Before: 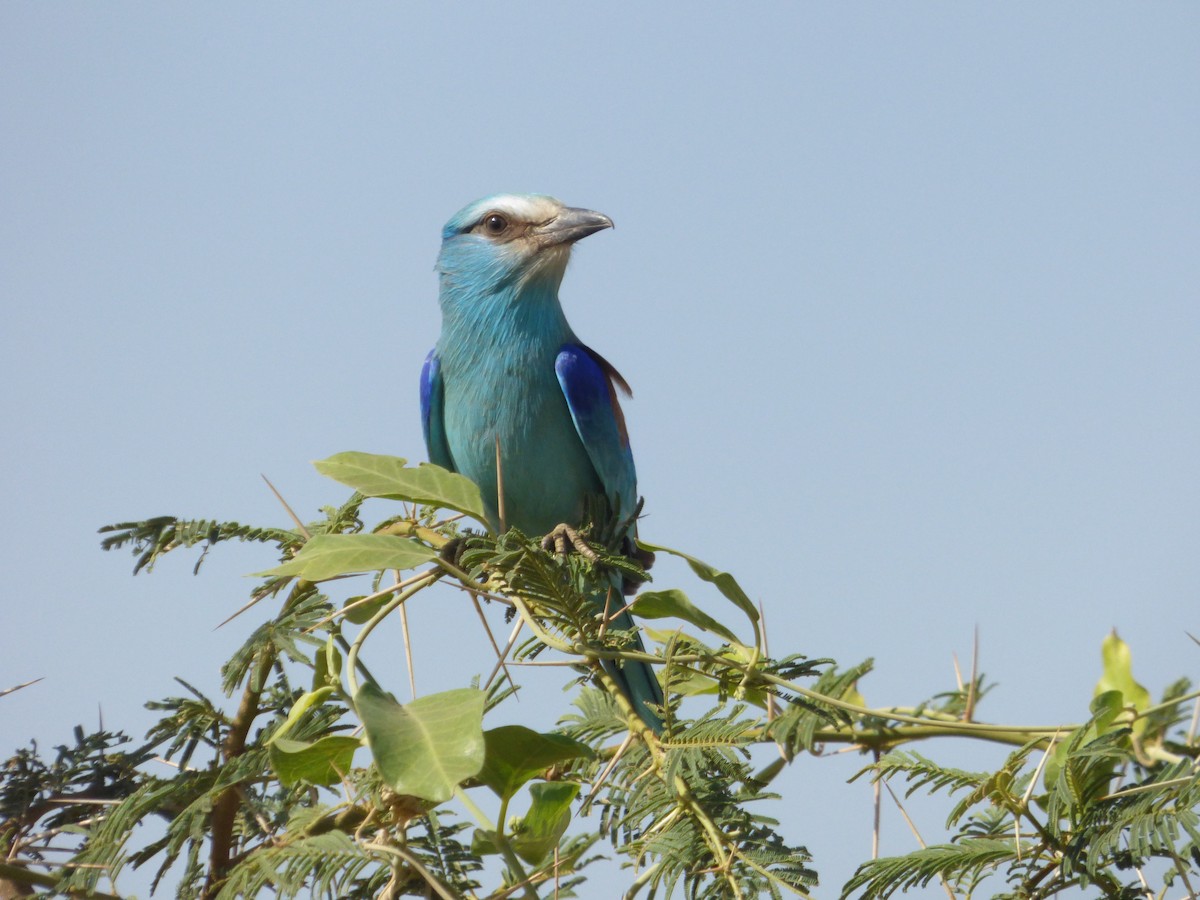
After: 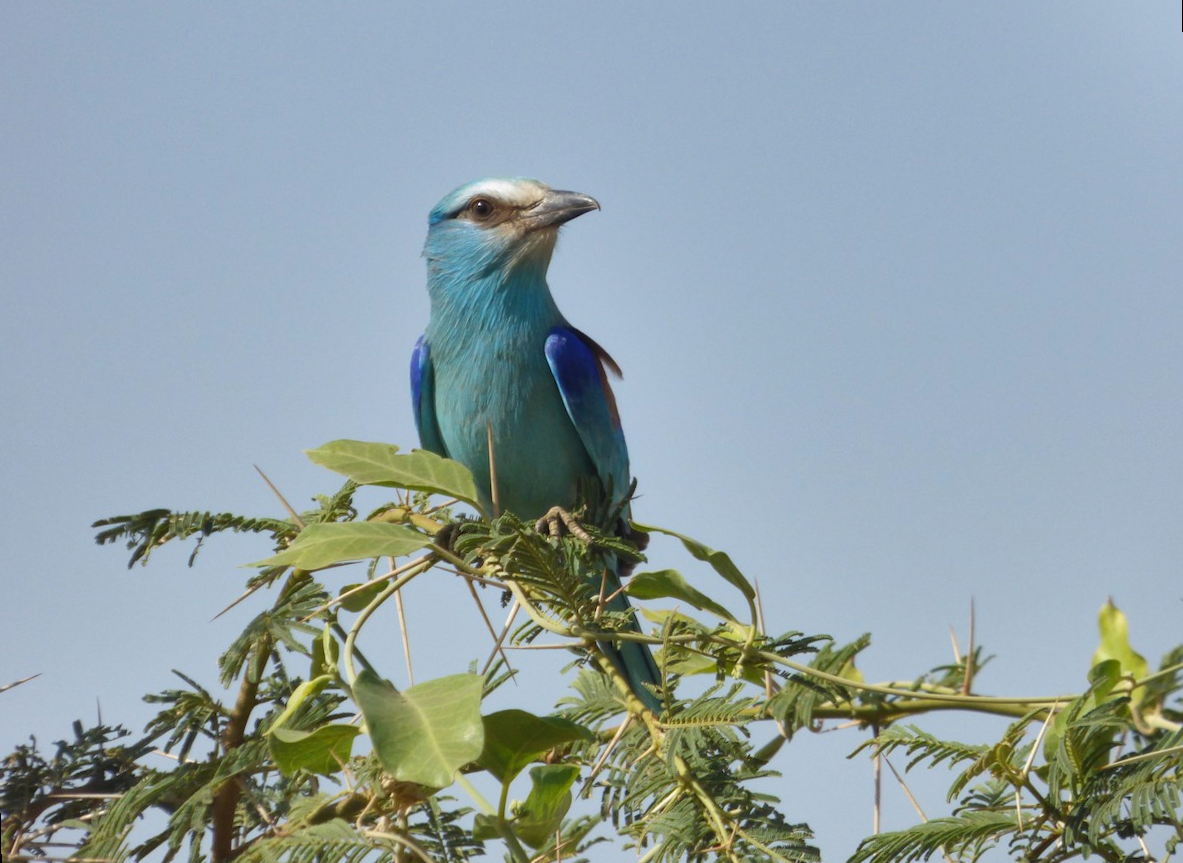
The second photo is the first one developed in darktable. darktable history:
rotate and perspective: rotation -1.42°, crop left 0.016, crop right 0.984, crop top 0.035, crop bottom 0.965
shadows and highlights: soften with gaussian
tone equalizer: on, module defaults
